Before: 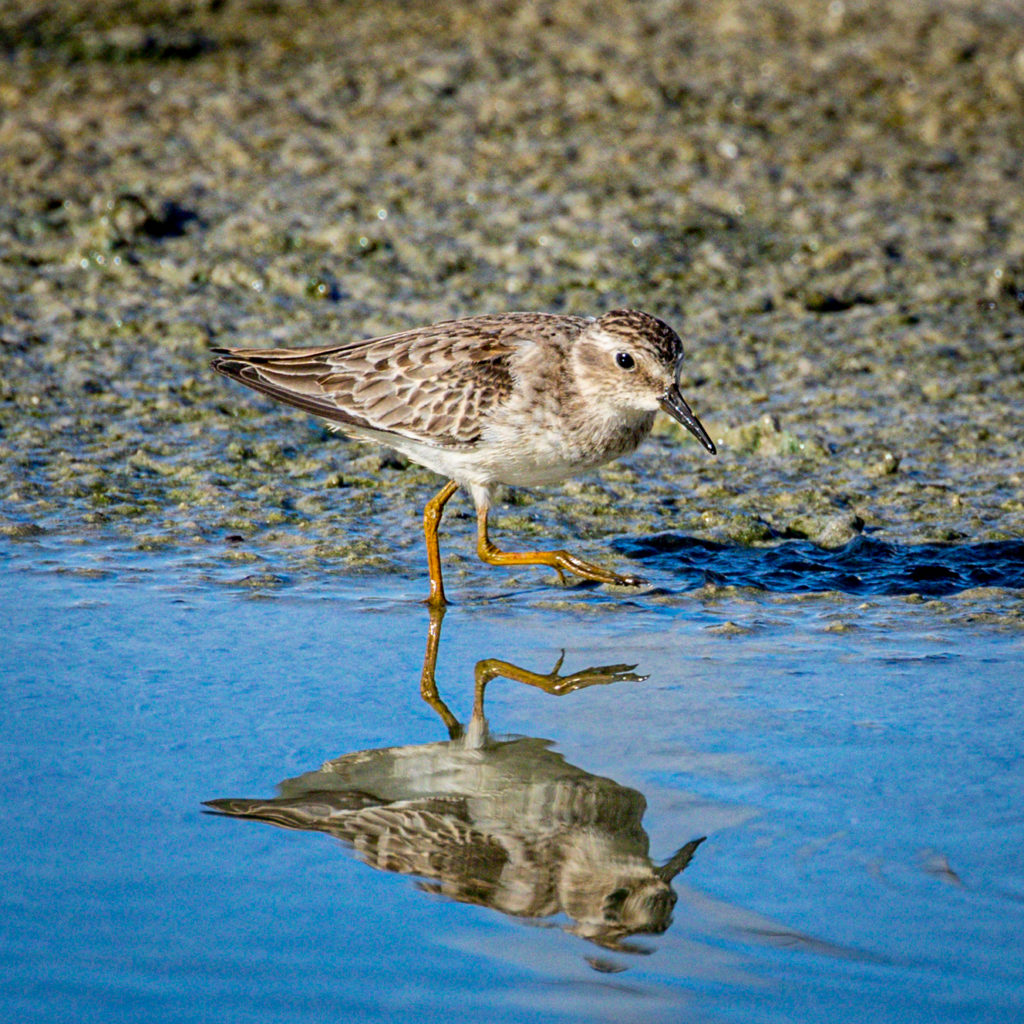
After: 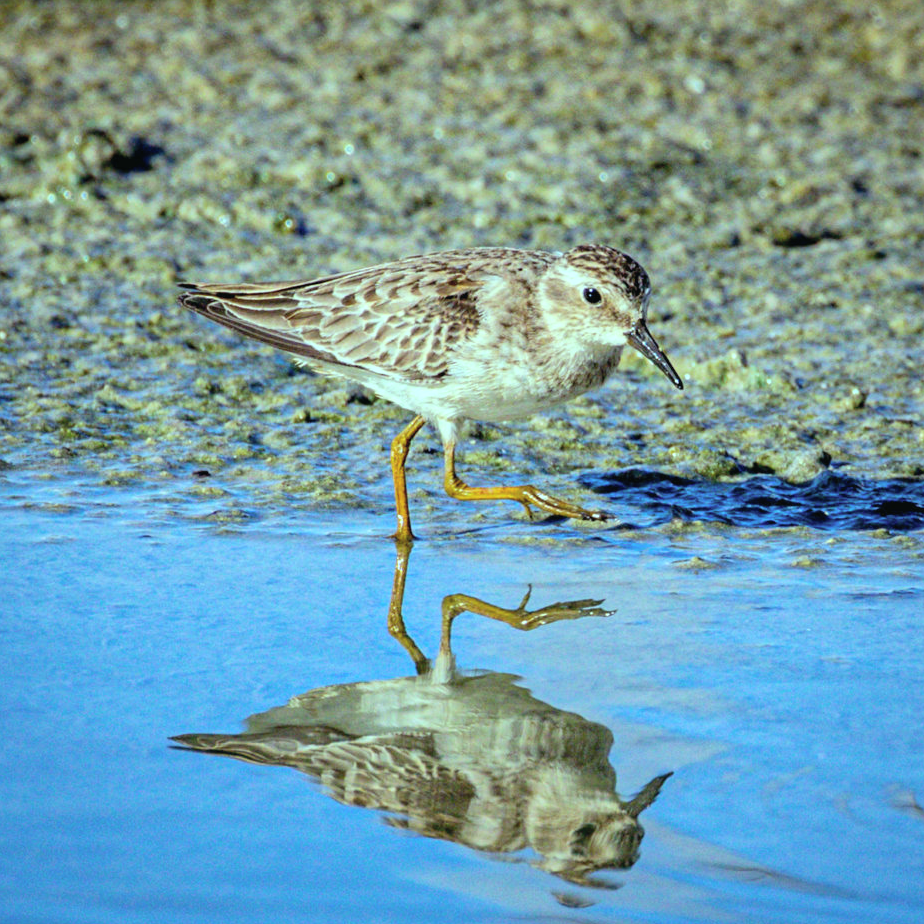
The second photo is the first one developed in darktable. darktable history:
contrast brightness saturation: brightness 0.15
crop: left 3.305%, top 6.436%, right 6.389%, bottom 3.258%
color balance: mode lift, gamma, gain (sRGB), lift [0.997, 0.979, 1.021, 1.011], gamma [1, 1.084, 0.916, 0.998], gain [1, 0.87, 1.13, 1.101], contrast 4.55%, contrast fulcrum 38.24%, output saturation 104.09%
